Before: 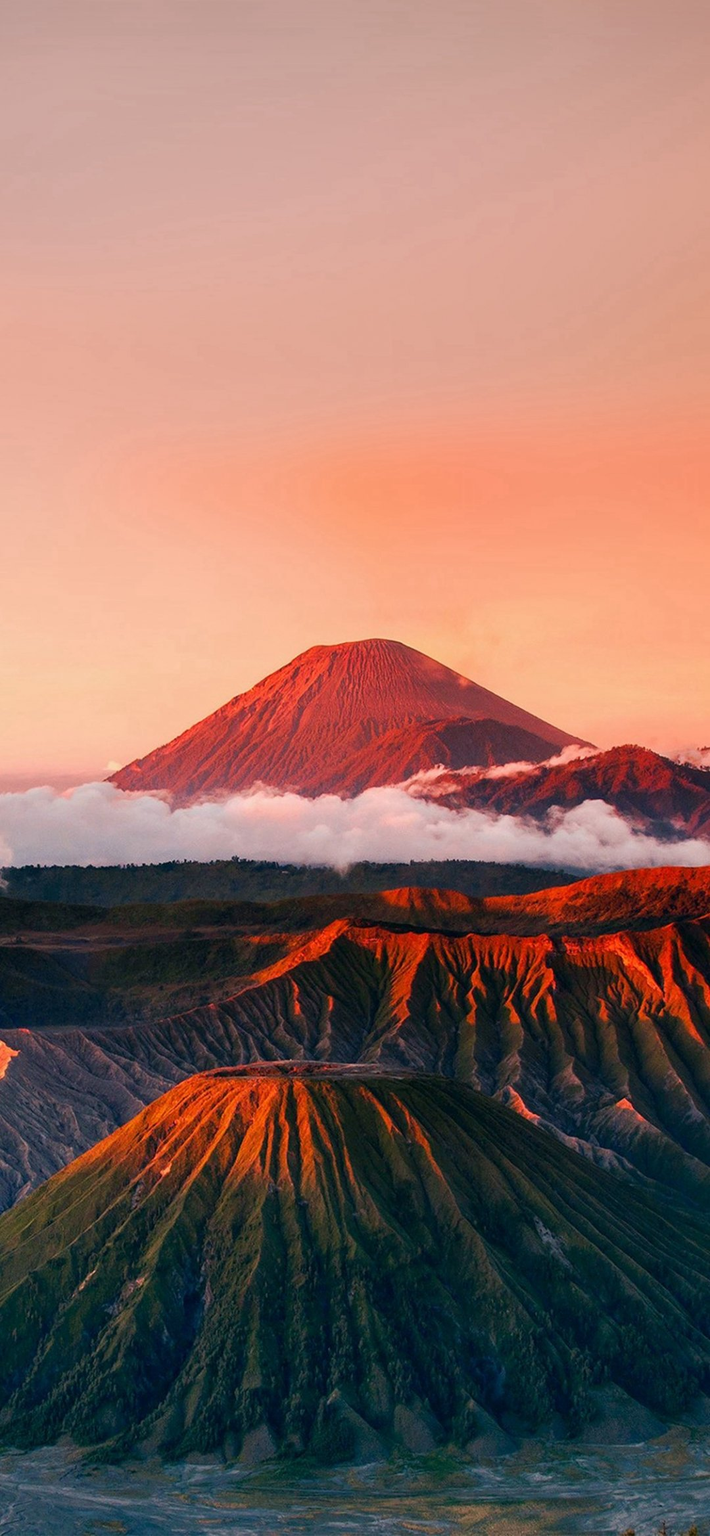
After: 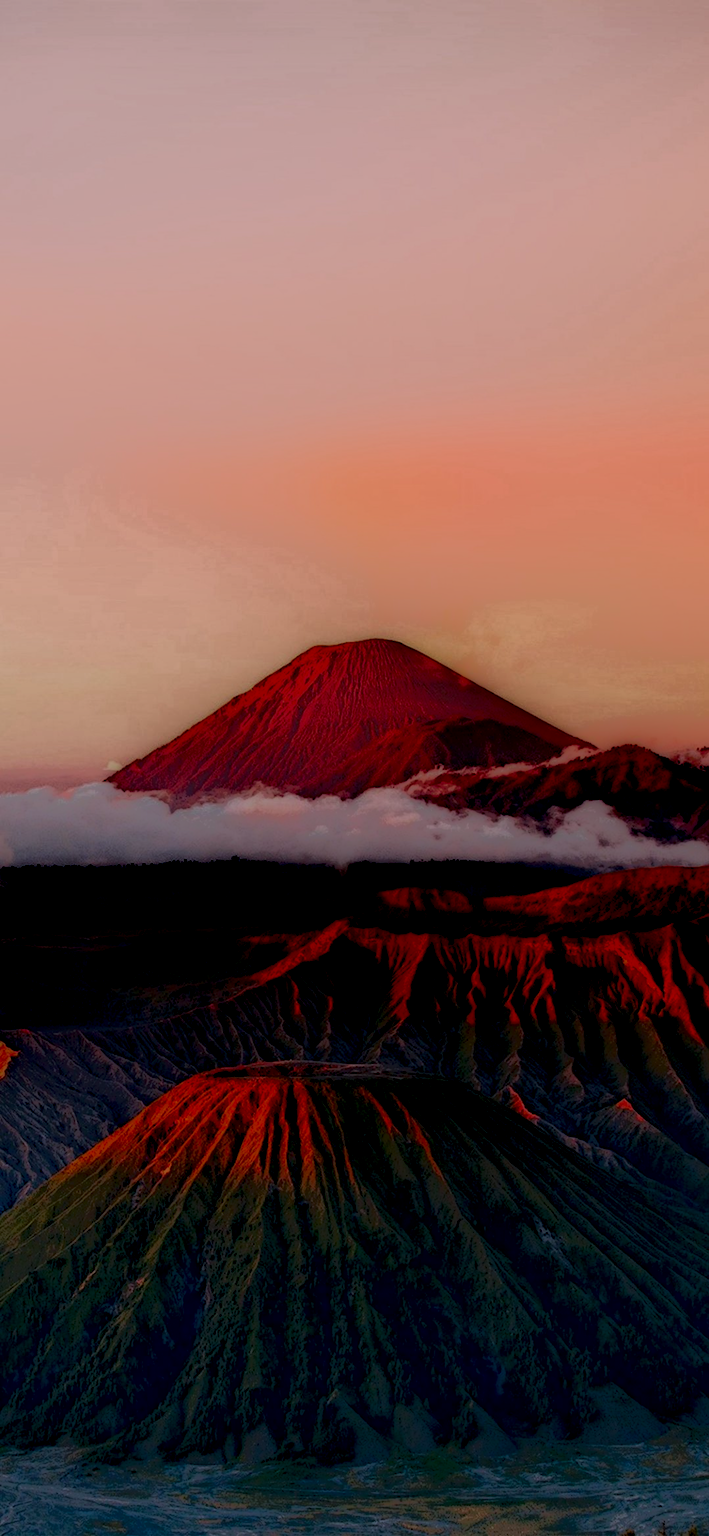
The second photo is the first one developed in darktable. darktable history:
local contrast: highlights 0%, shadows 198%, detail 164%, midtone range 0.001
white balance: red 0.974, blue 1.044
exposure: black level correction 0.001, exposure -0.125 EV, compensate exposure bias true, compensate highlight preservation false
